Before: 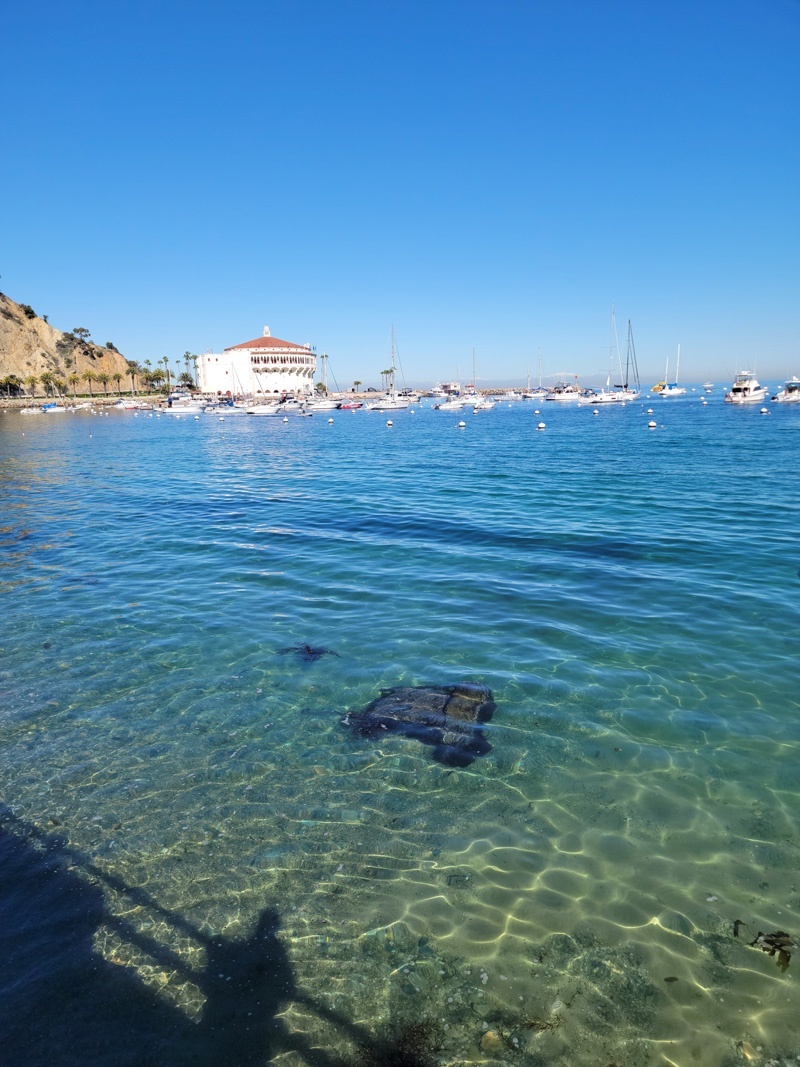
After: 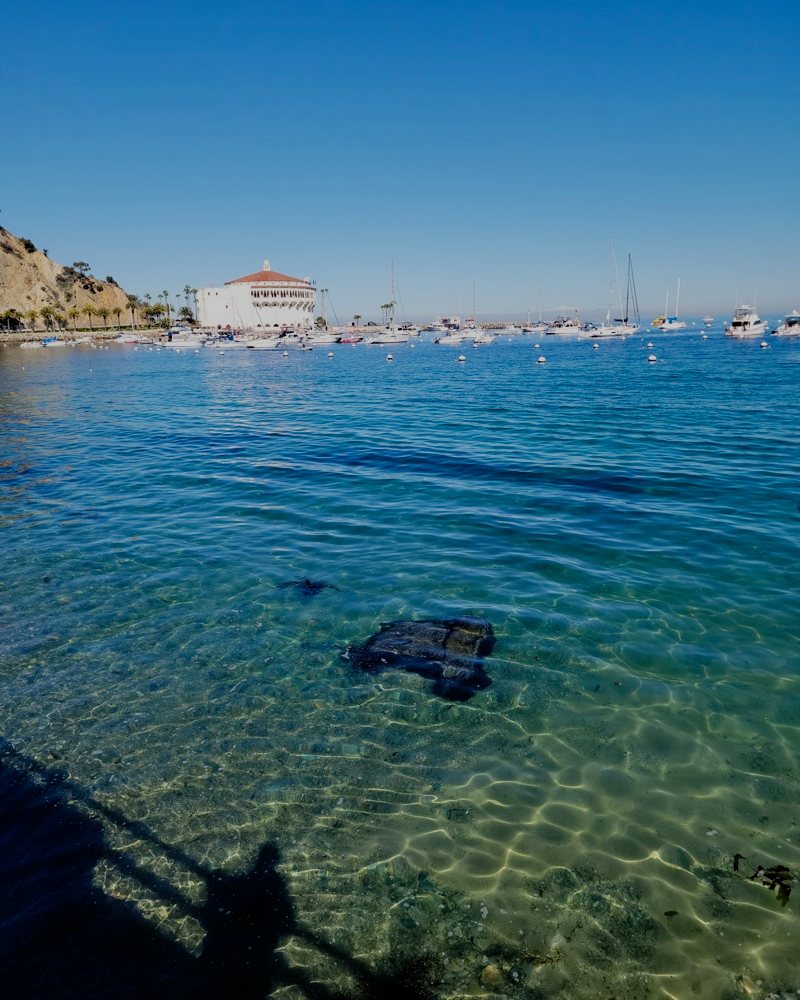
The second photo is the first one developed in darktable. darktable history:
crop and rotate: top 6.25%
filmic rgb: middle gray luminance 29%, black relative exposure -10.3 EV, white relative exposure 5.5 EV, threshold 6 EV, target black luminance 0%, hardness 3.95, latitude 2.04%, contrast 1.132, highlights saturation mix 5%, shadows ↔ highlights balance 15.11%, add noise in highlights 0, preserve chrominance no, color science v3 (2019), use custom middle-gray values true, iterations of high-quality reconstruction 0, contrast in highlights soft, enable highlight reconstruction true
